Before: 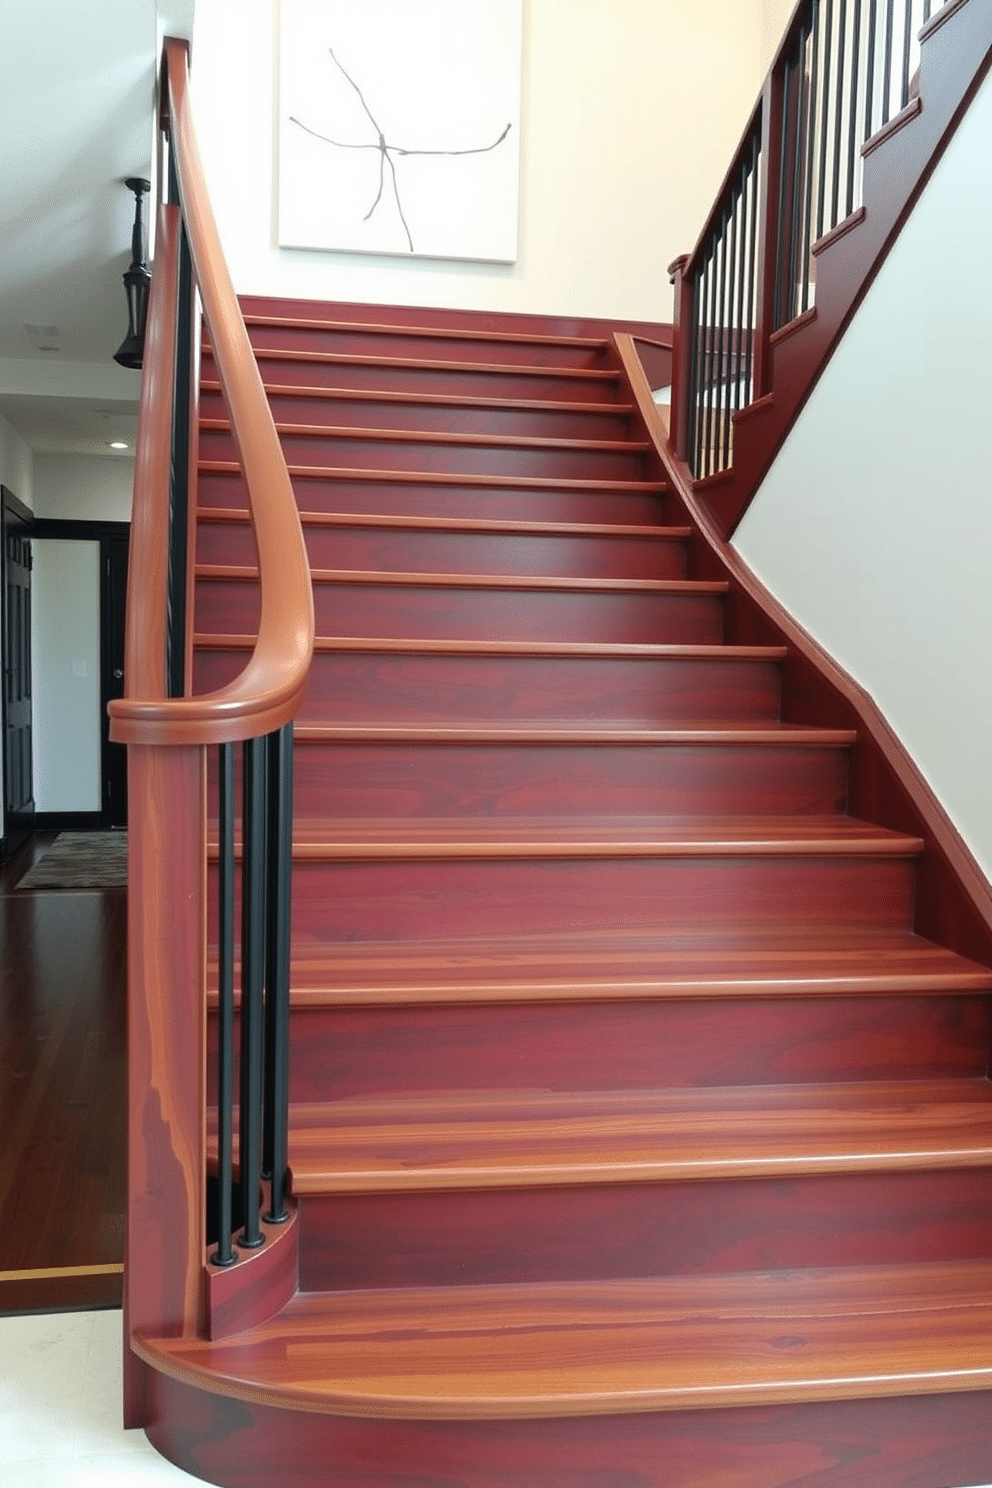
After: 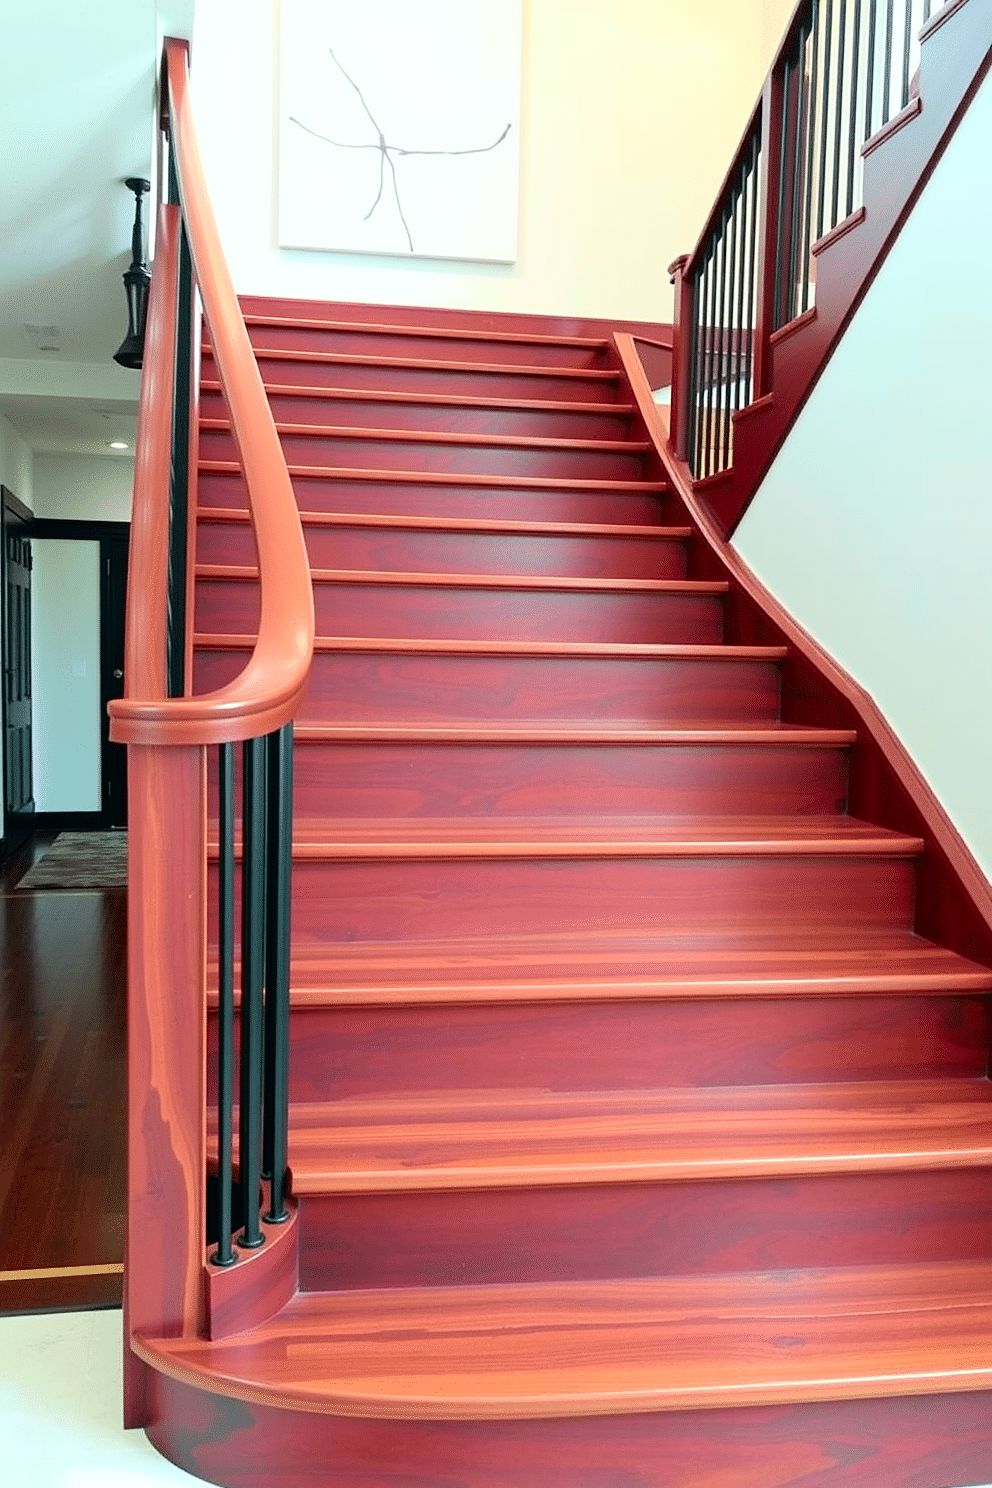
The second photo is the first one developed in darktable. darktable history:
sharpen: amount 0.213
tone curve: curves: ch0 [(0, 0) (0.051, 0.027) (0.096, 0.071) (0.219, 0.248) (0.428, 0.52) (0.596, 0.713) (0.727, 0.823) (0.859, 0.924) (1, 1)]; ch1 [(0, 0) (0.1, 0.038) (0.318, 0.221) (0.413, 0.325) (0.454, 0.41) (0.493, 0.478) (0.503, 0.501) (0.516, 0.515) (0.548, 0.575) (0.561, 0.596) (0.594, 0.647) (0.666, 0.701) (1, 1)]; ch2 [(0, 0) (0.453, 0.44) (0.479, 0.476) (0.504, 0.5) (0.52, 0.526) (0.557, 0.585) (0.583, 0.608) (0.824, 0.815) (1, 1)], color space Lab, independent channels
